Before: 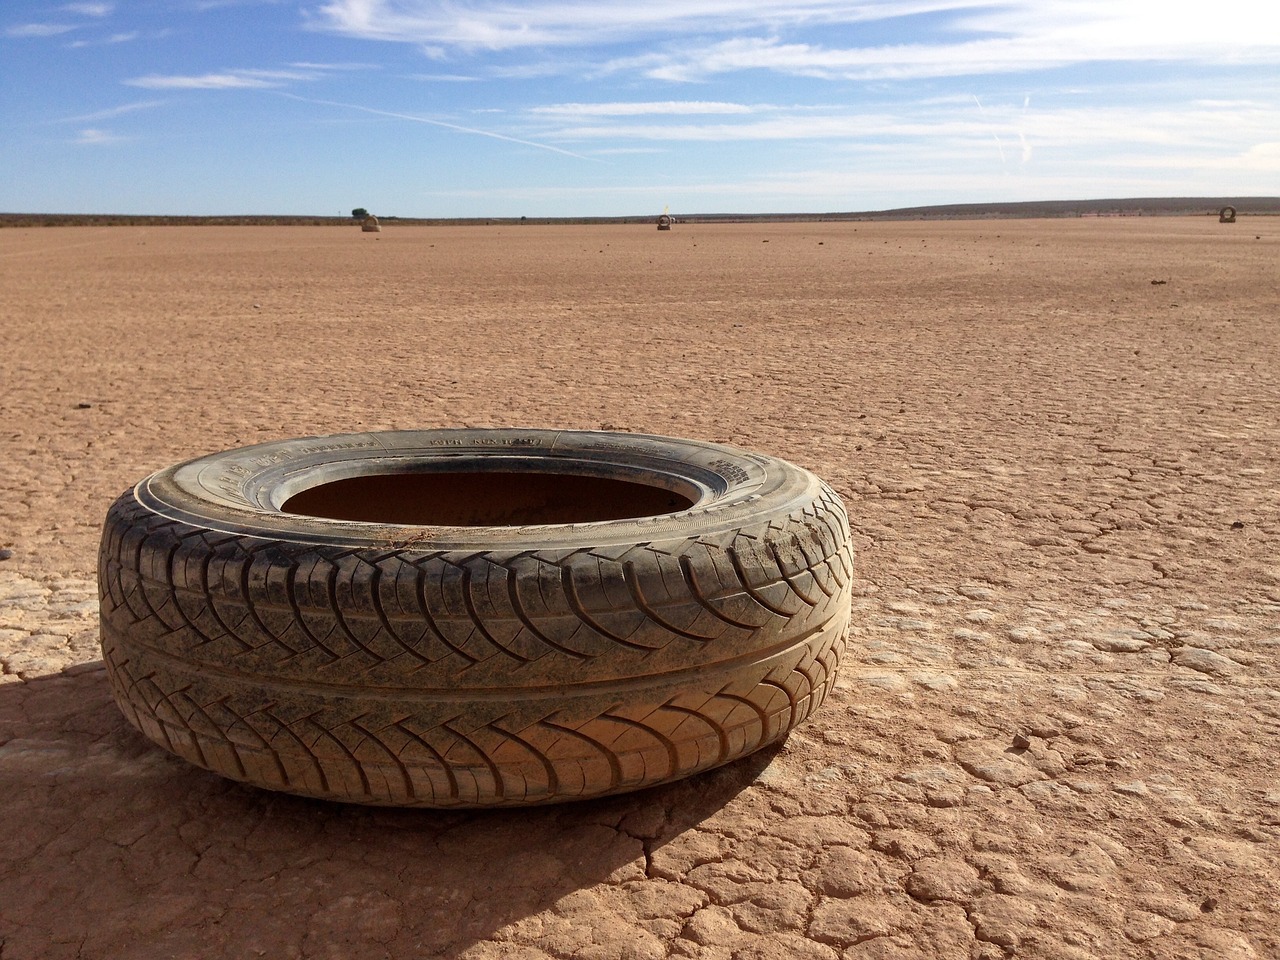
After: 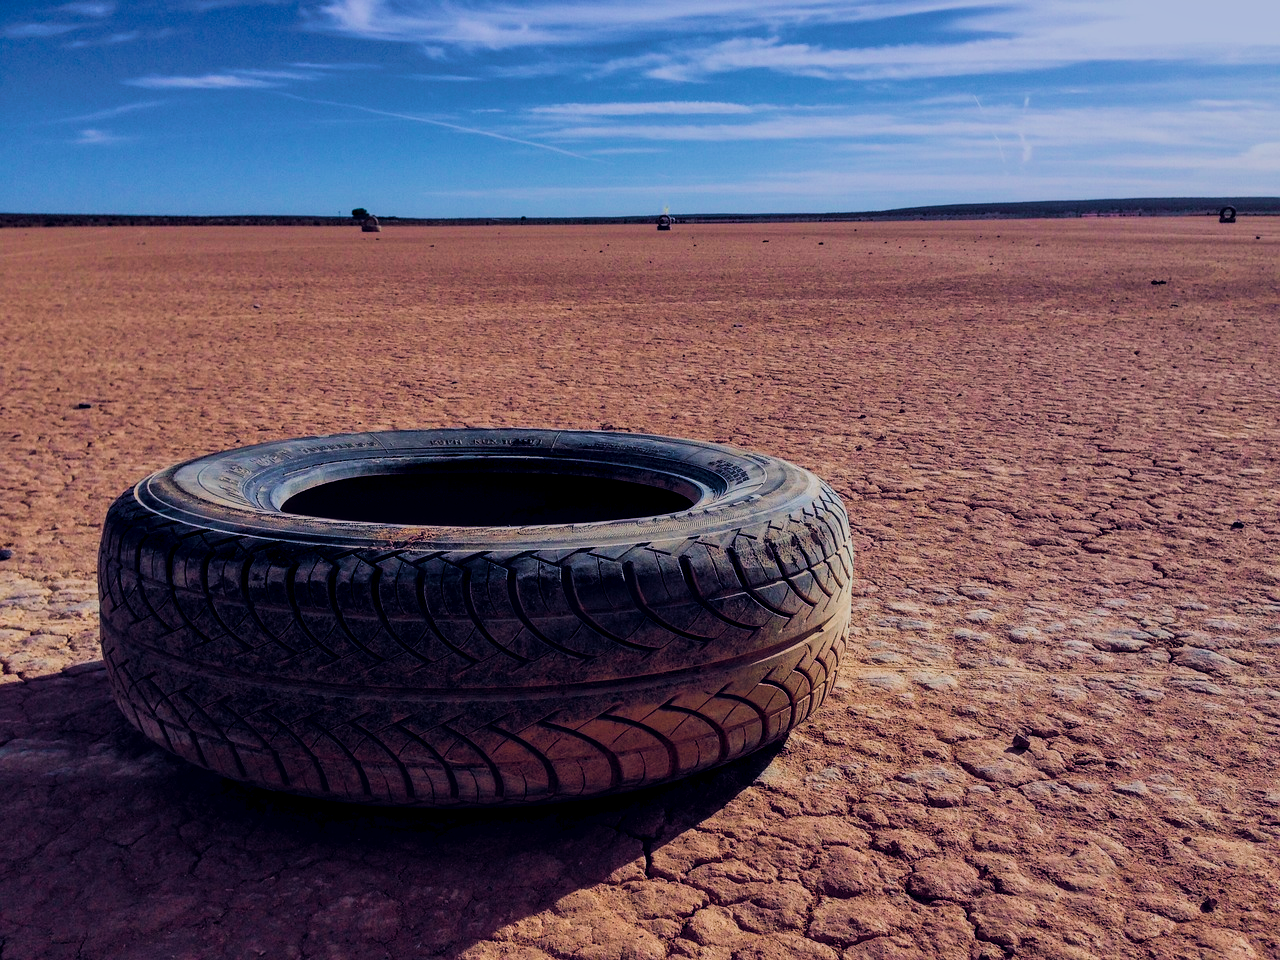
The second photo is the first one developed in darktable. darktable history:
local contrast: on, module defaults
filmic rgb: black relative exposure -7.3 EV, white relative exposure 5.12 EV, hardness 3.18
contrast equalizer: octaves 7, y [[0.6 ×6], [0.55 ×6], [0 ×6], [0 ×6], [0 ×6]], mix 0.35
contrast equalizer "denoise chroma": octaves 7, y [[0.5 ×6], [0.5 ×6], [0 ×6], [0 ×6], [0 ×4, 0.1, 0.2]]
color calibration: output brightness [0.246, -0.498, -0.229, 0], x 0.376, y 0.379, temperature 4149.18 K
color balance rgb: shadows lift › luminance -31.54%, shadows lift › chroma 2.65%, shadows lift › hue 251.94°, highlights gain › chroma 2.09%, highlights gain › hue 55.69°, global offset › chroma 0.3%, global offset › hue 259.08°, perceptual saturation grading › mid-tones 75.75%, perceptual brilliance grading › highlights 11.59%, contrast 5.05%
velvia: strength 88.05%
